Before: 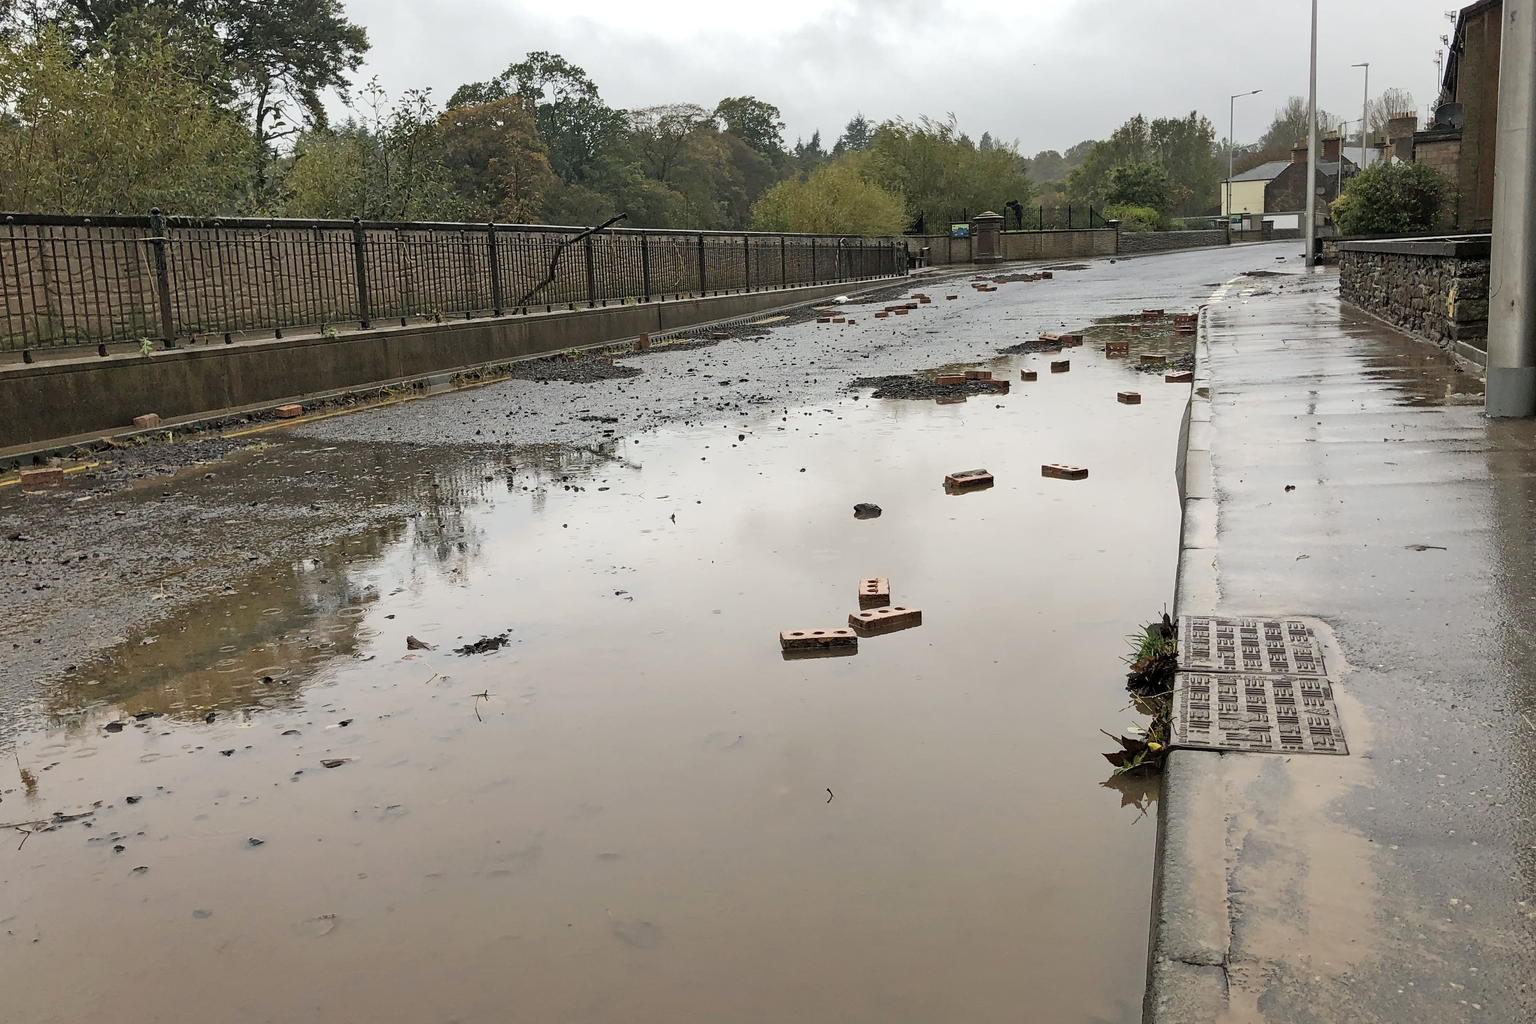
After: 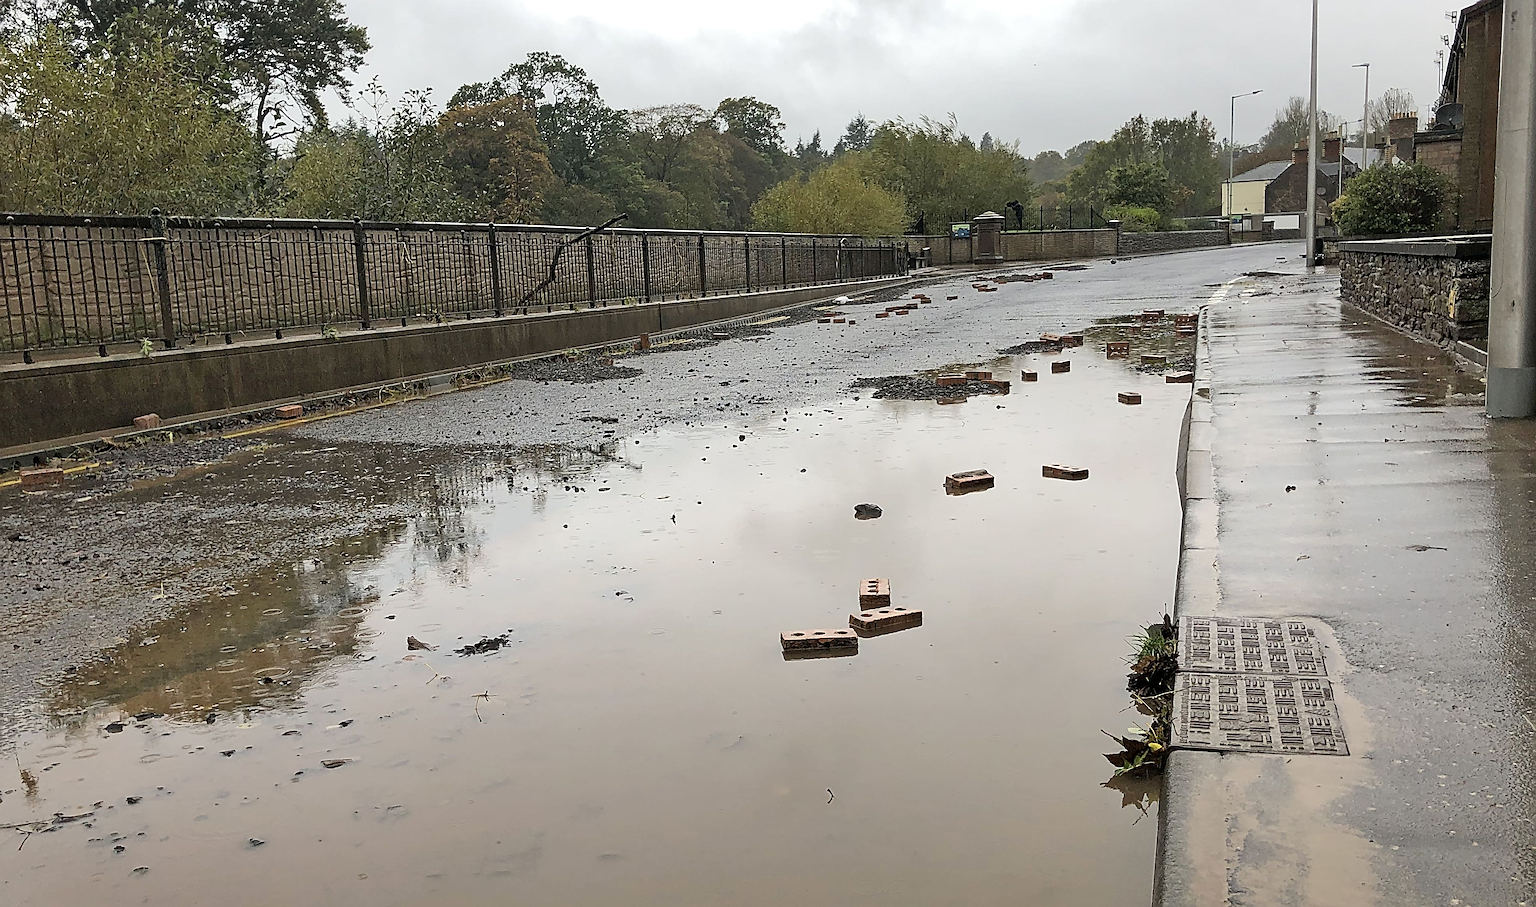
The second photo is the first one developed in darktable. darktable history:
crop and rotate: top 0%, bottom 11.392%
sharpen: radius 2.81, amount 0.728
